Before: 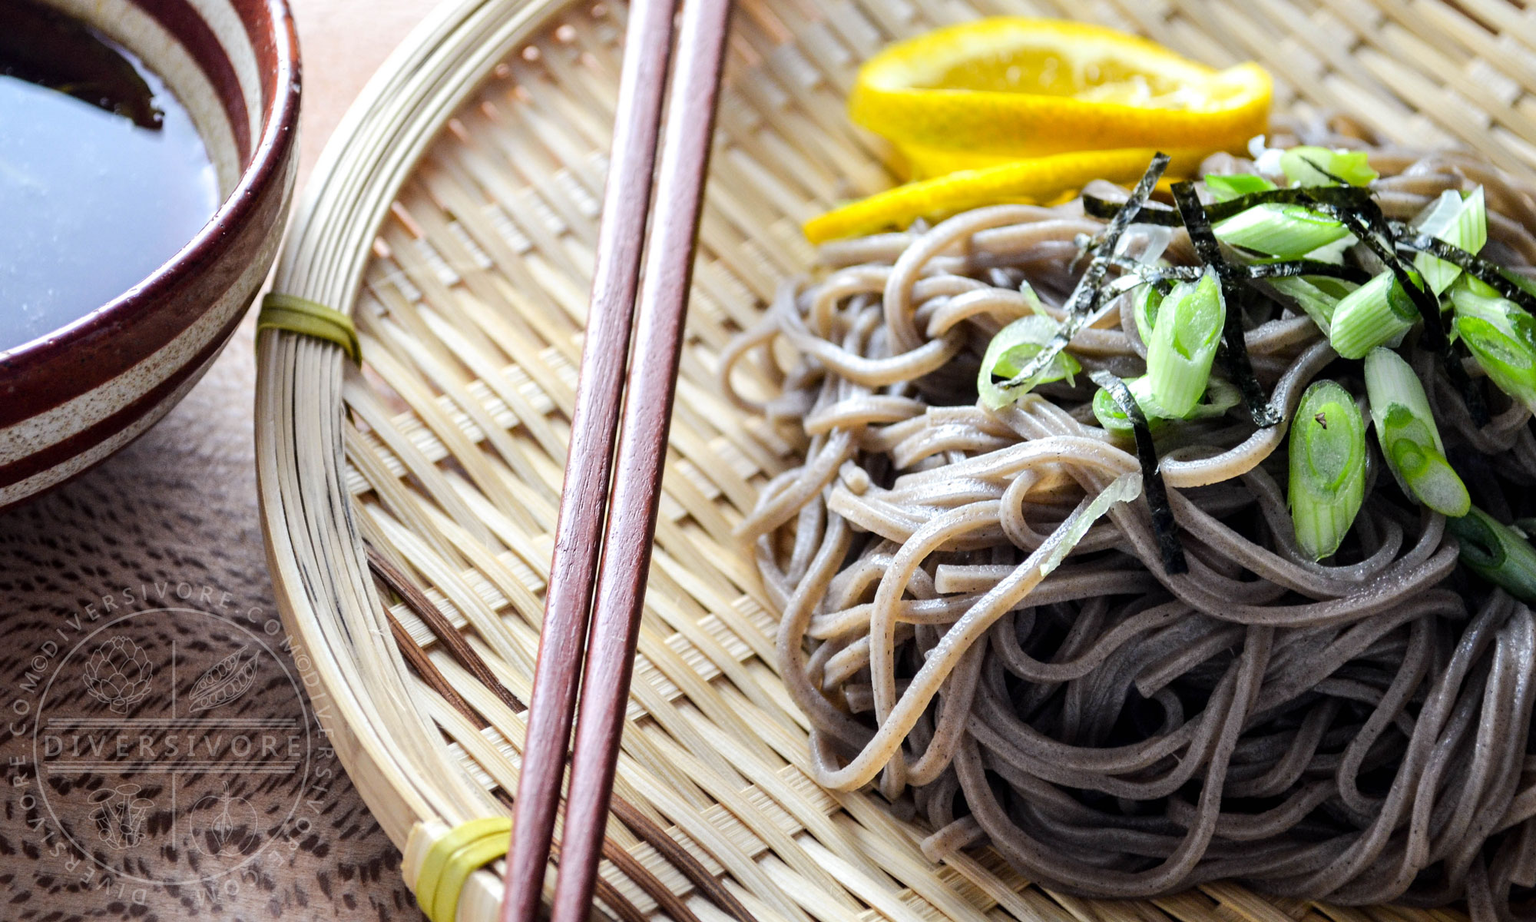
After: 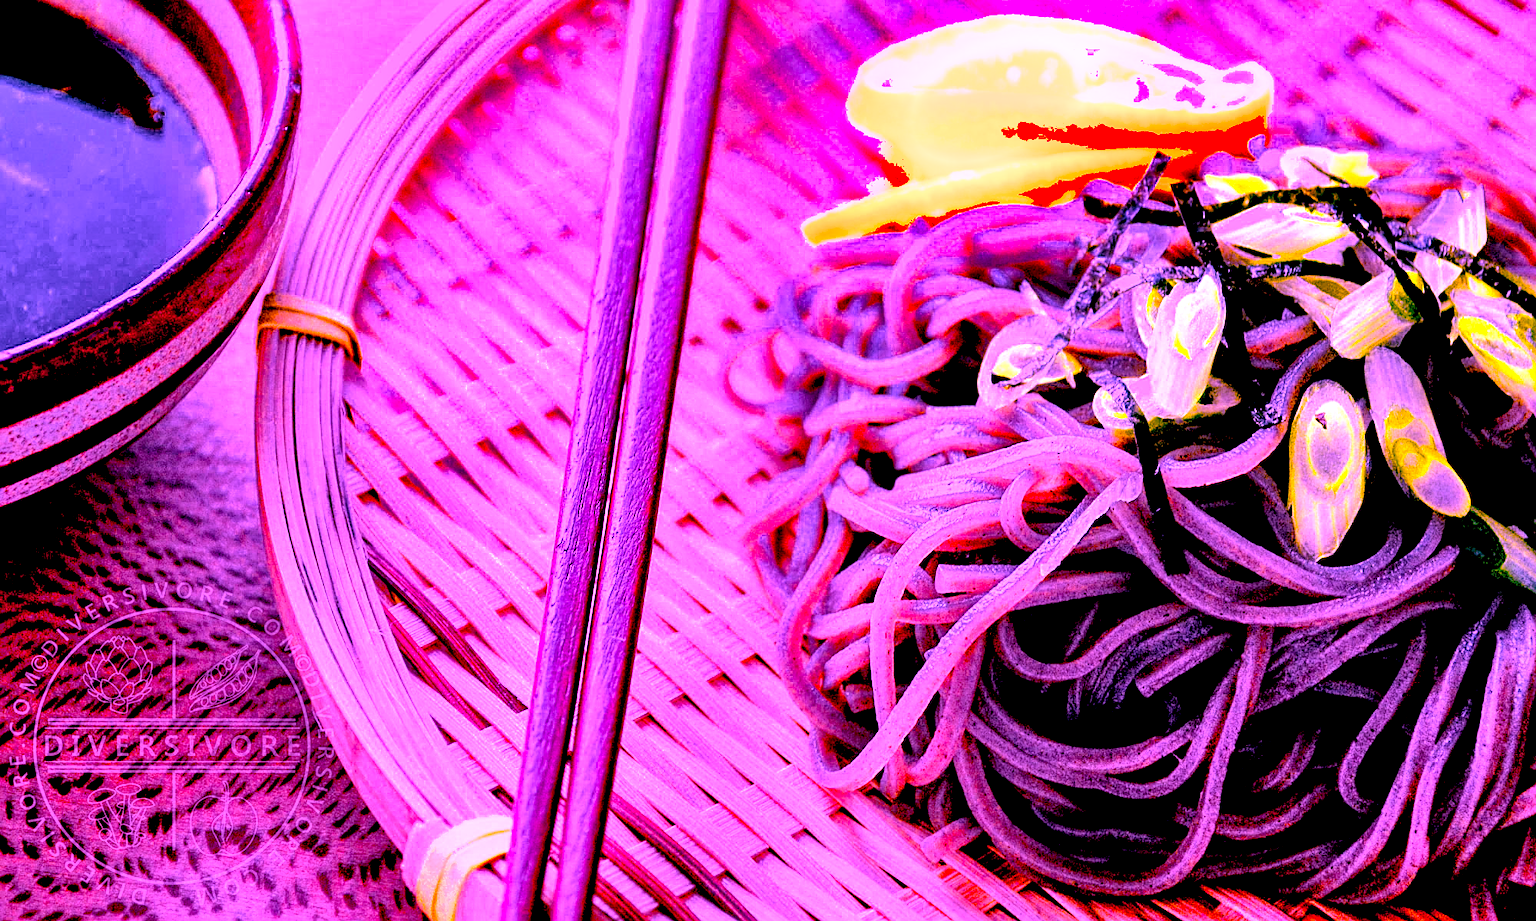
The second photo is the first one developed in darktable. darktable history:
color calibration: output R [1.422, -0.35, -0.252, 0], output G [-0.238, 1.259, -0.084, 0], output B [-0.081, -0.196, 1.58, 0], output brightness [0.49, 0.671, -0.57, 0], gray › normalize channels true, illuminant custom, x 0.263, y 0.519, temperature 7012.88 K, gamut compression 0.014
shadows and highlights: shadows 39.82, highlights -55.44, low approximation 0.01, soften with gaussian
exposure: black level correction 0.024, exposure 0.18 EV, compensate highlight preservation false
sharpen: on, module defaults
local contrast: highlights 104%, shadows 102%, detail 200%, midtone range 0.2
tone equalizer: -7 EV 0.161 EV, -6 EV 0.629 EV, -5 EV 1.15 EV, -4 EV 1.32 EV, -3 EV 1.13 EV, -2 EV 0.6 EV, -1 EV 0.158 EV, smoothing diameter 24.86%, edges refinement/feathering 10.49, preserve details guided filter
contrast brightness saturation: saturation -0.046
